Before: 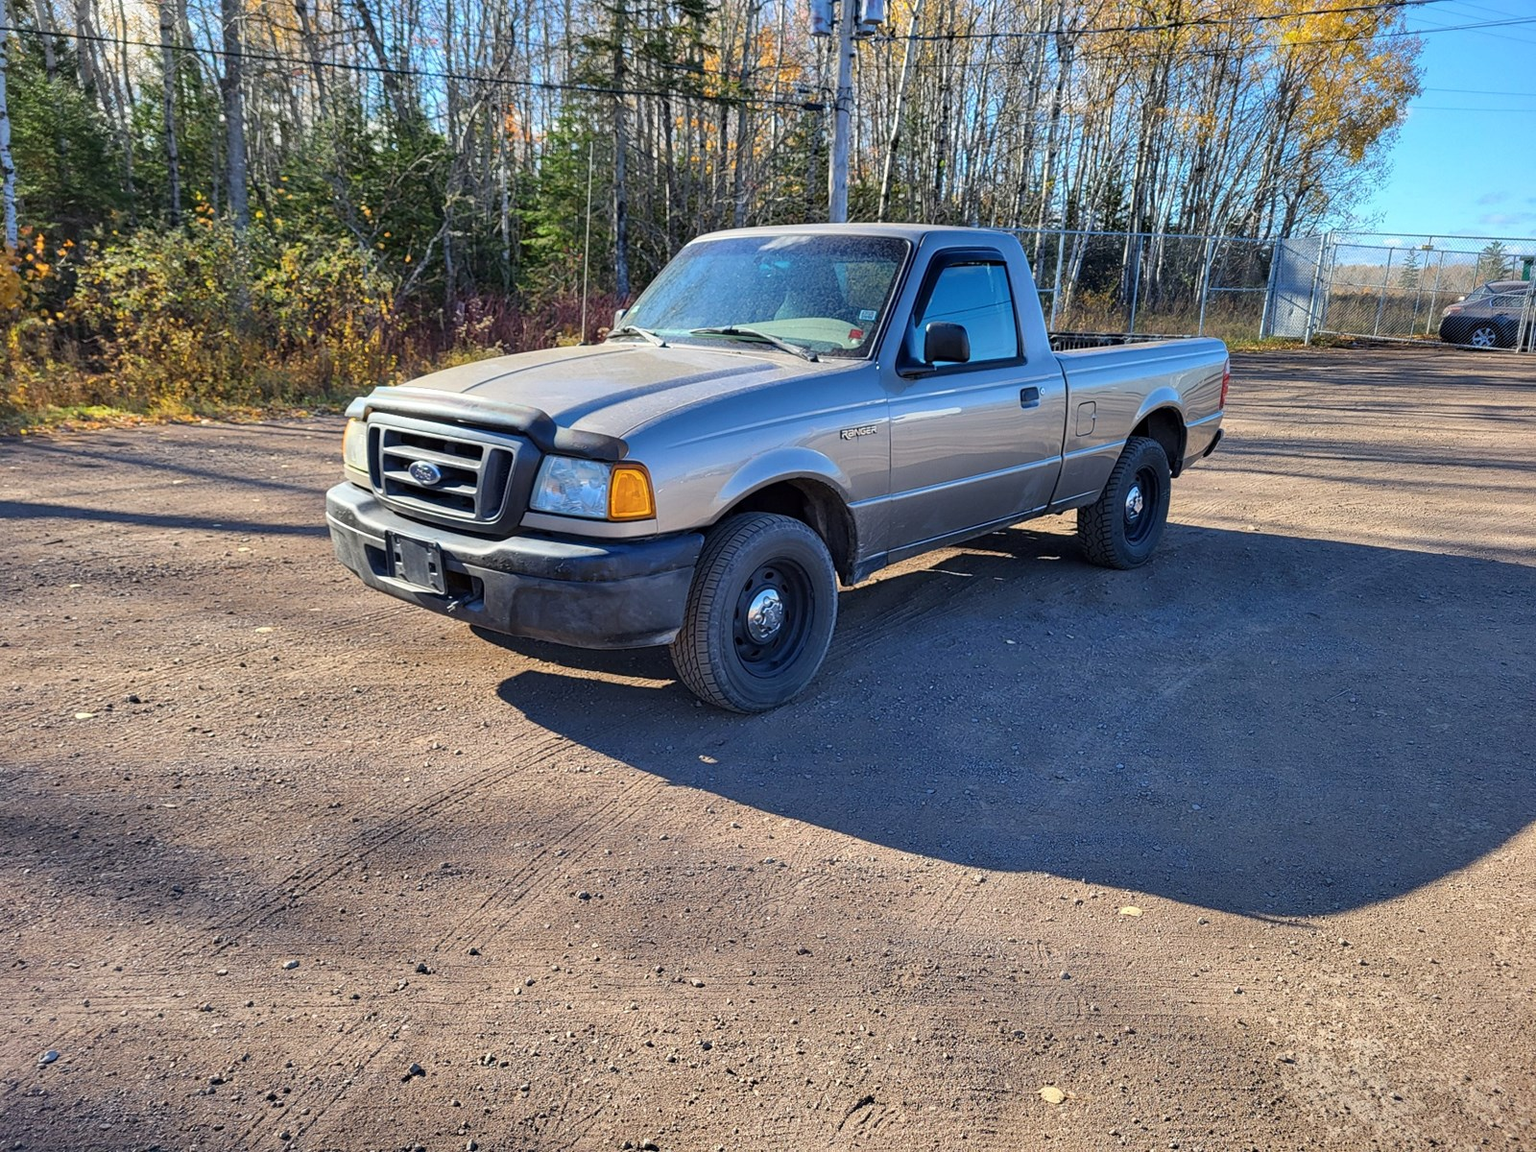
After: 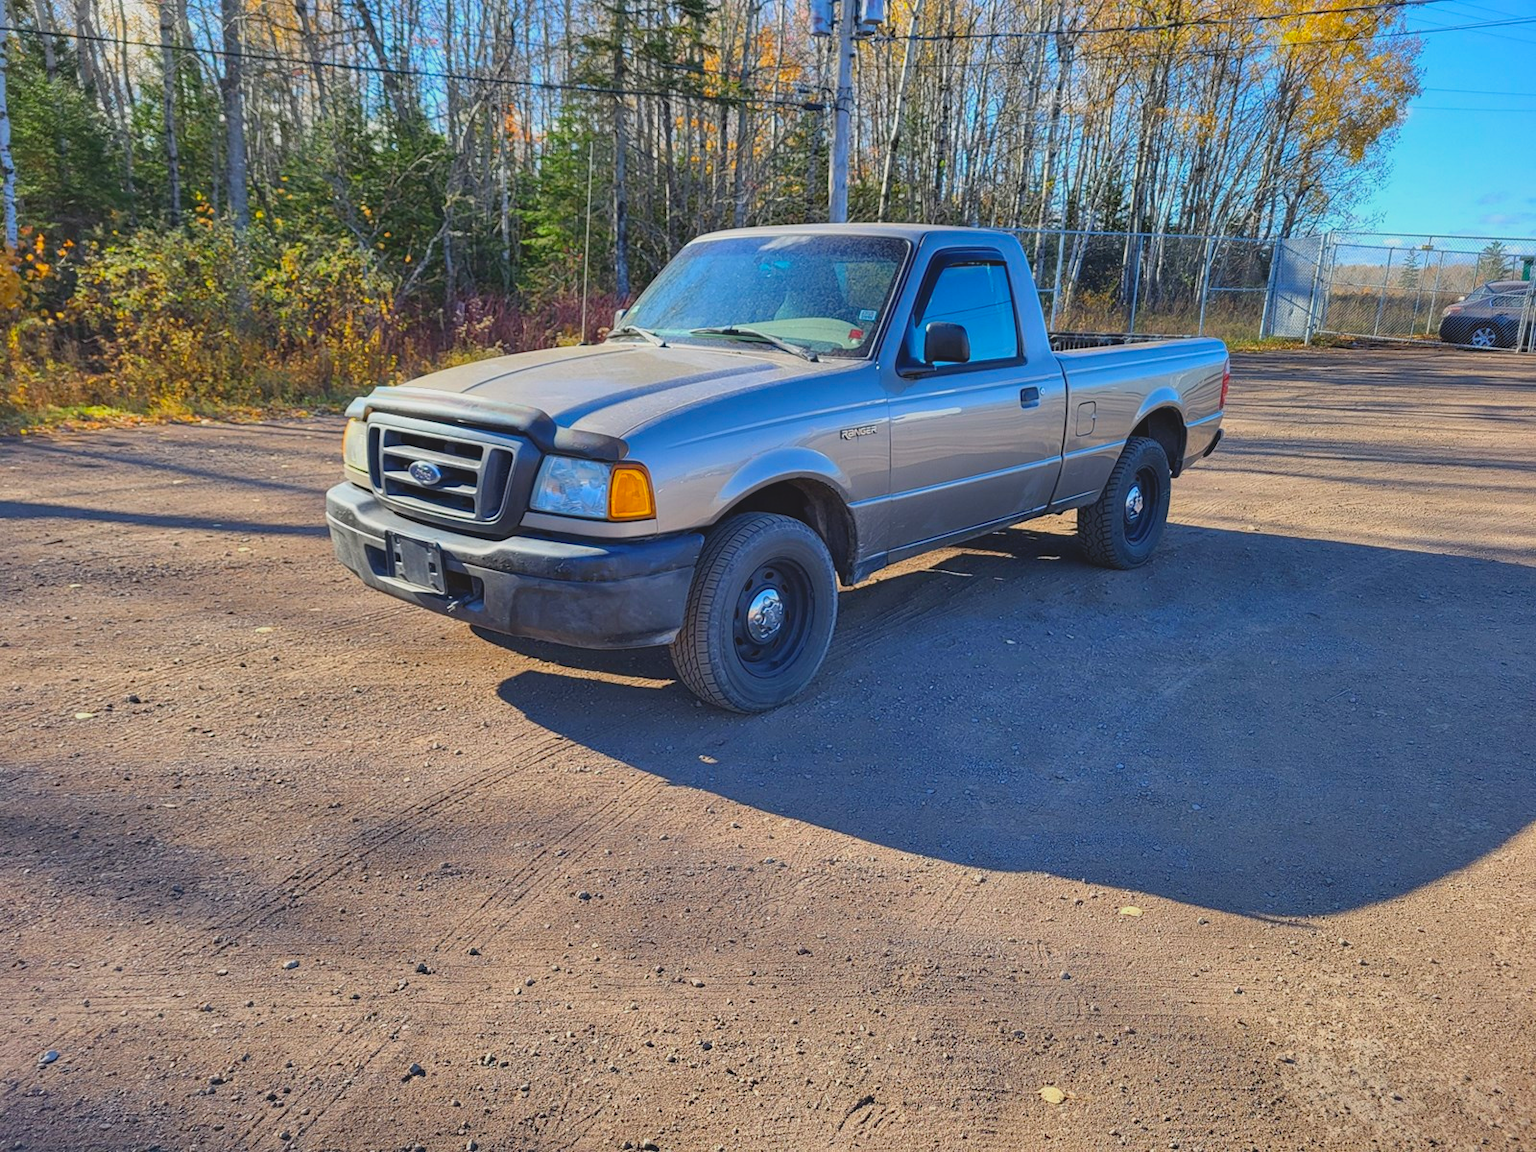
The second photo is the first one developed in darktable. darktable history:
contrast brightness saturation: contrast -0.19, saturation 0.19
rgb levels: preserve colors max RGB
